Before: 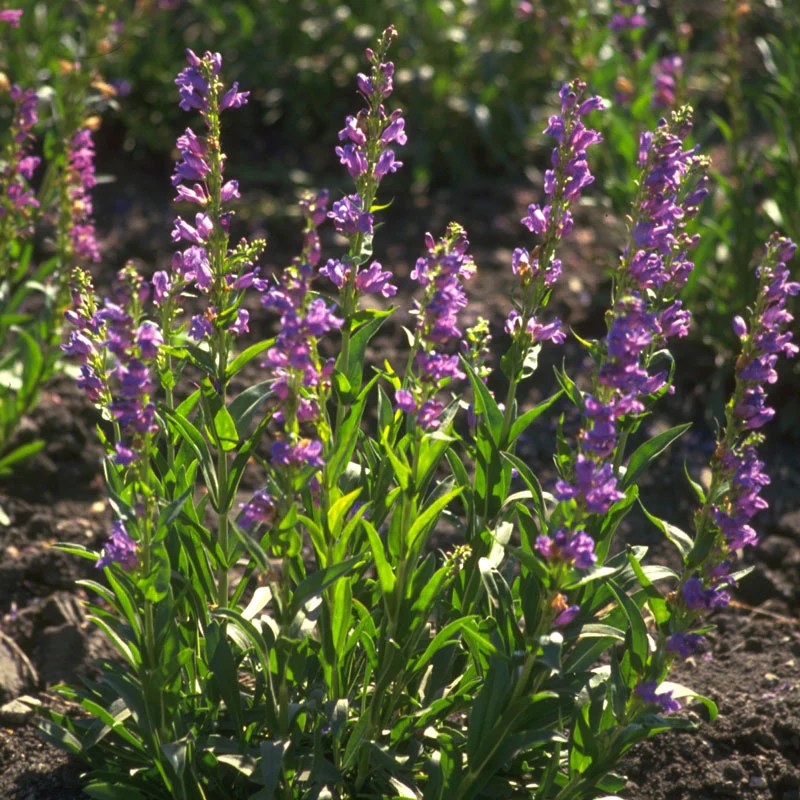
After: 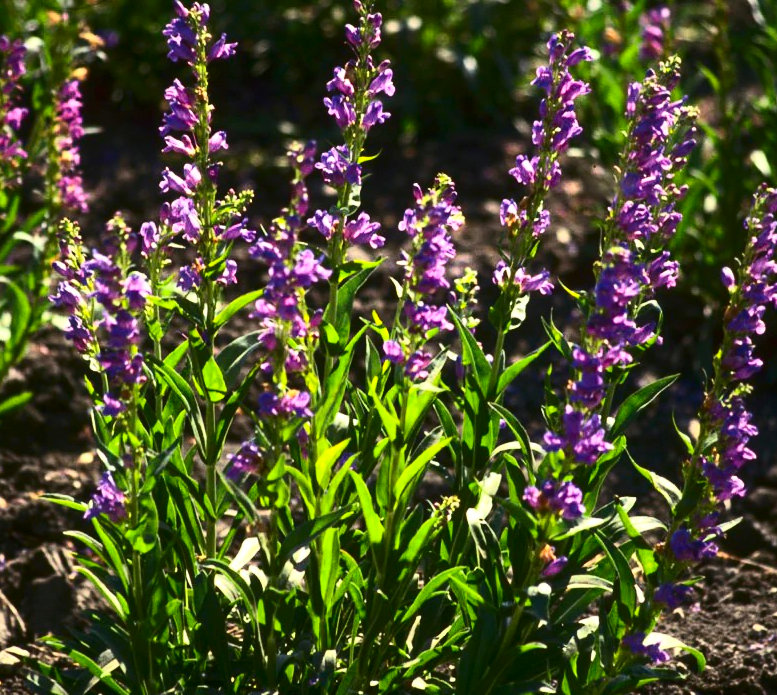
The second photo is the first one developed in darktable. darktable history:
contrast brightness saturation: contrast 0.412, brightness 0.055, saturation 0.254
crop: left 1.504%, top 6.165%, right 1.26%, bottom 6.92%
